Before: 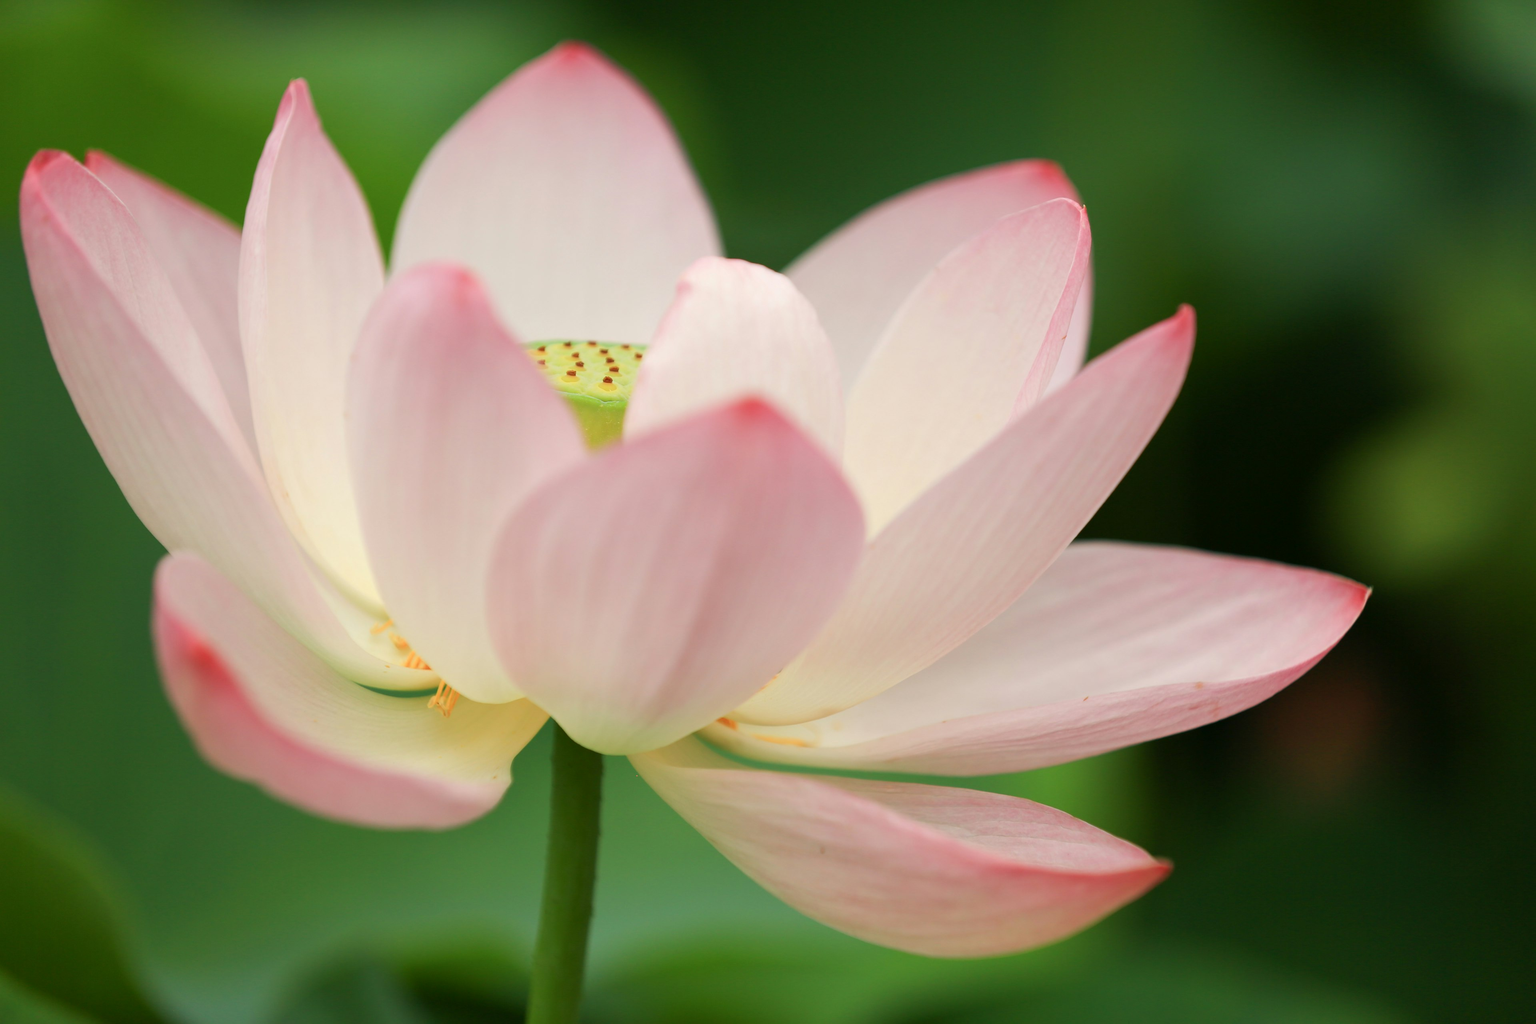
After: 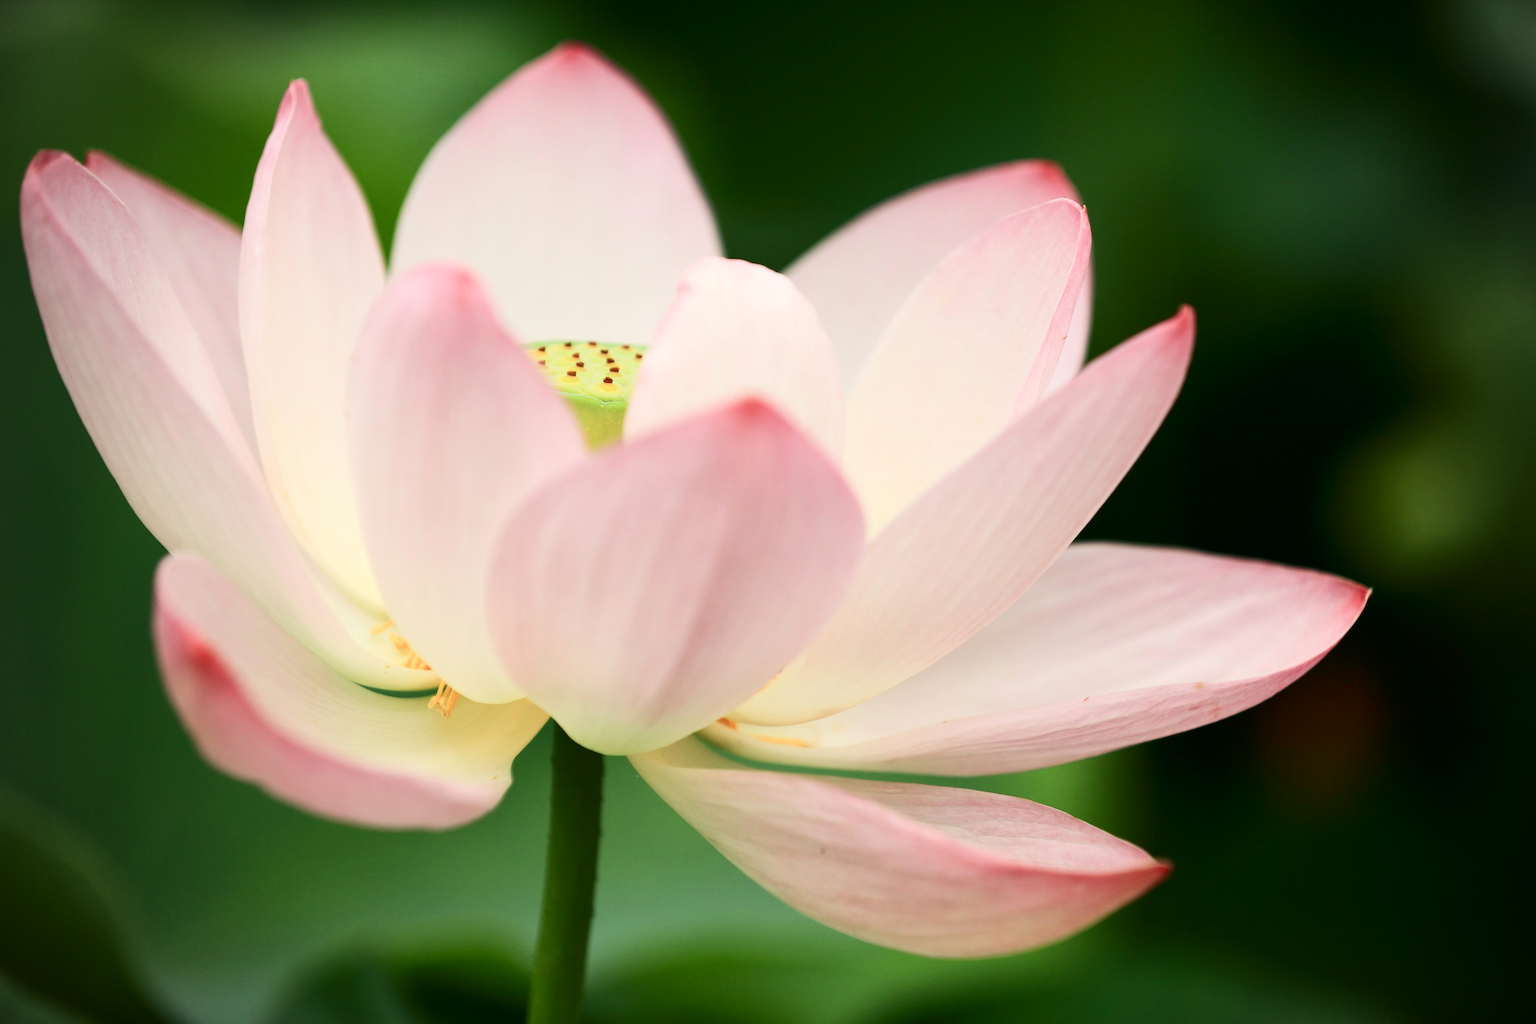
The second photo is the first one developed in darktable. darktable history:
vignetting: on, module defaults
contrast brightness saturation: contrast 0.283
